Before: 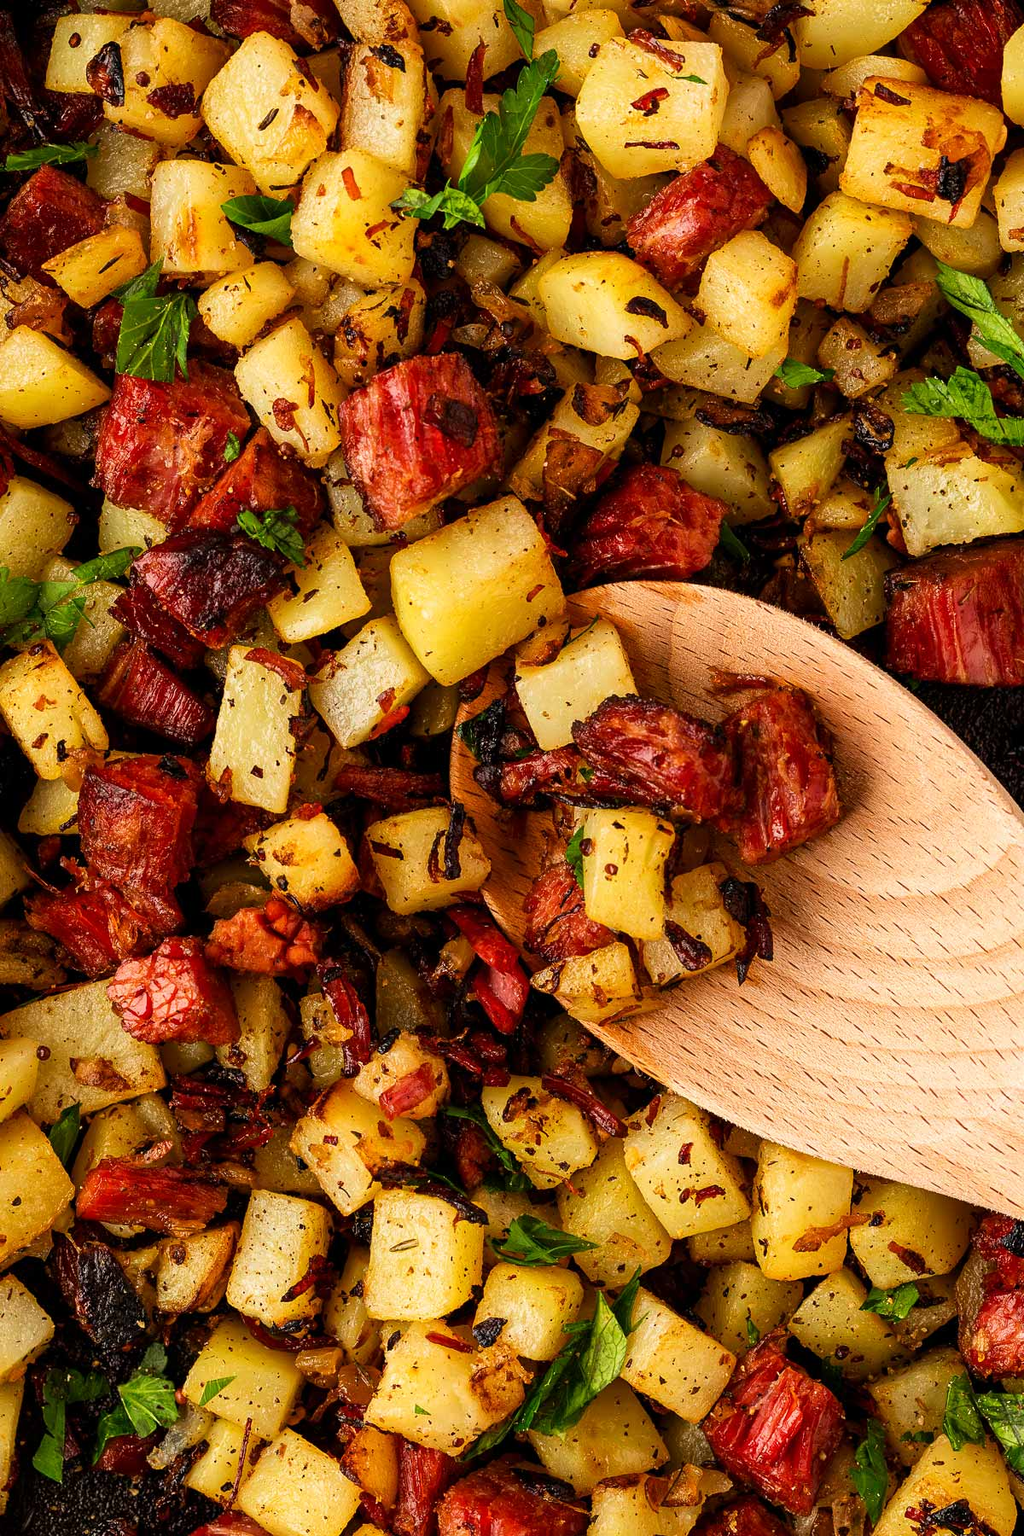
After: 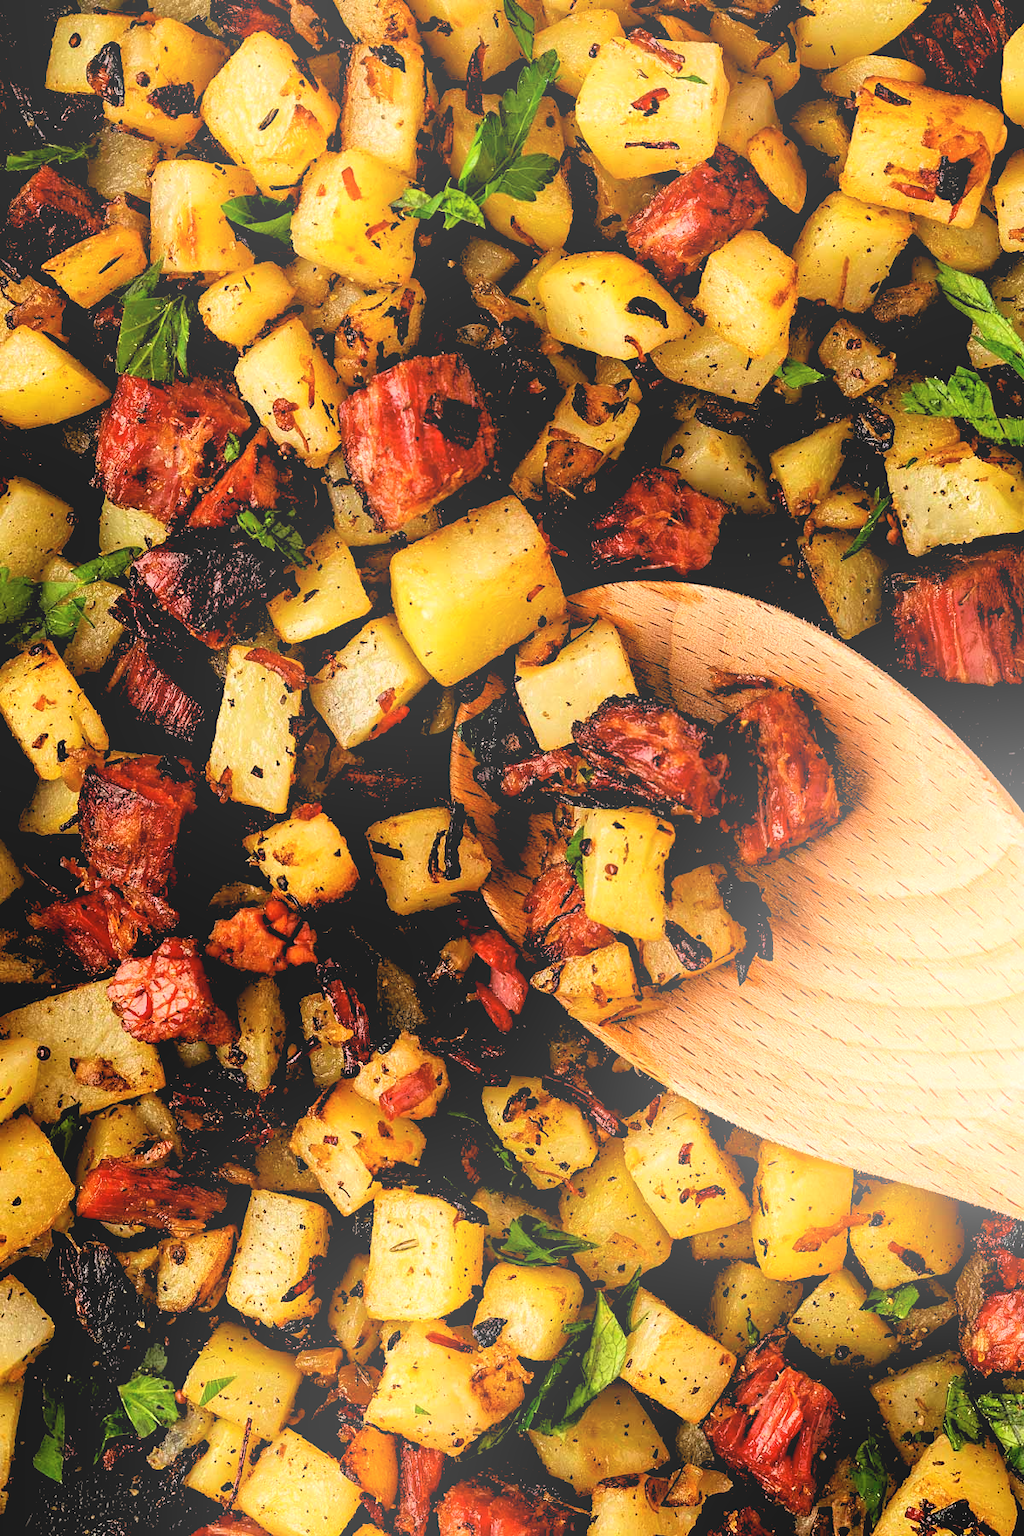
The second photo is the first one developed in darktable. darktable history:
rgb levels: levels [[0.029, 0.461, 0.922], [0, 0.5, 1], [0, 0.5, 1]]
bloom: size 38%, threshold 95%, strength 30%
